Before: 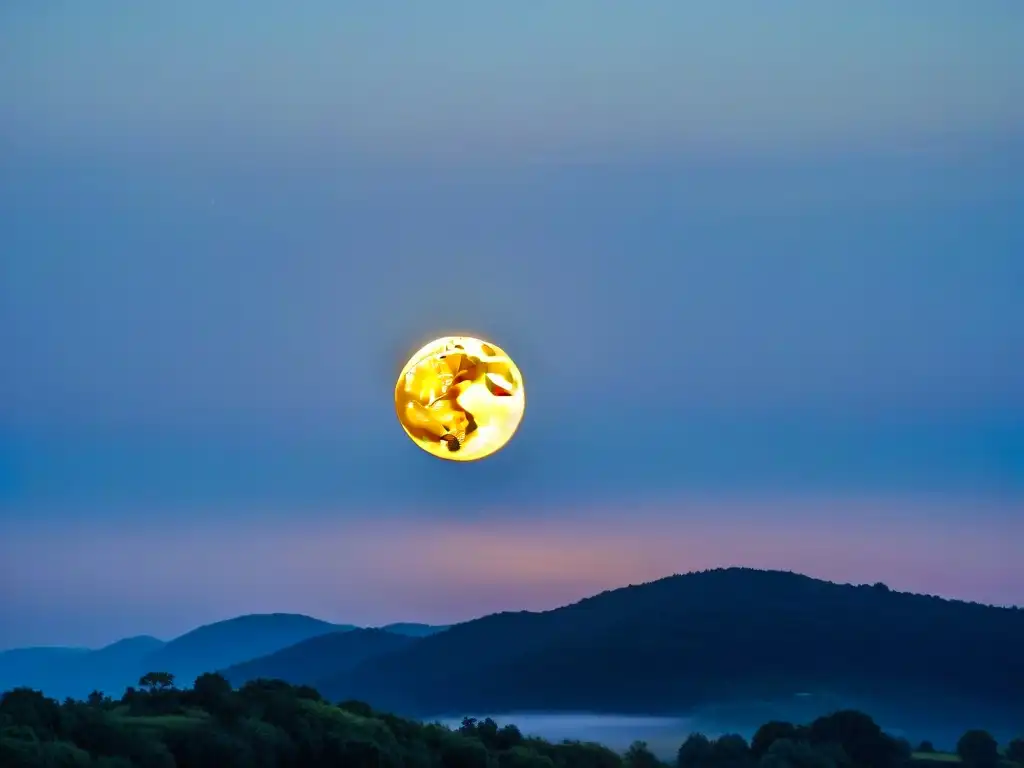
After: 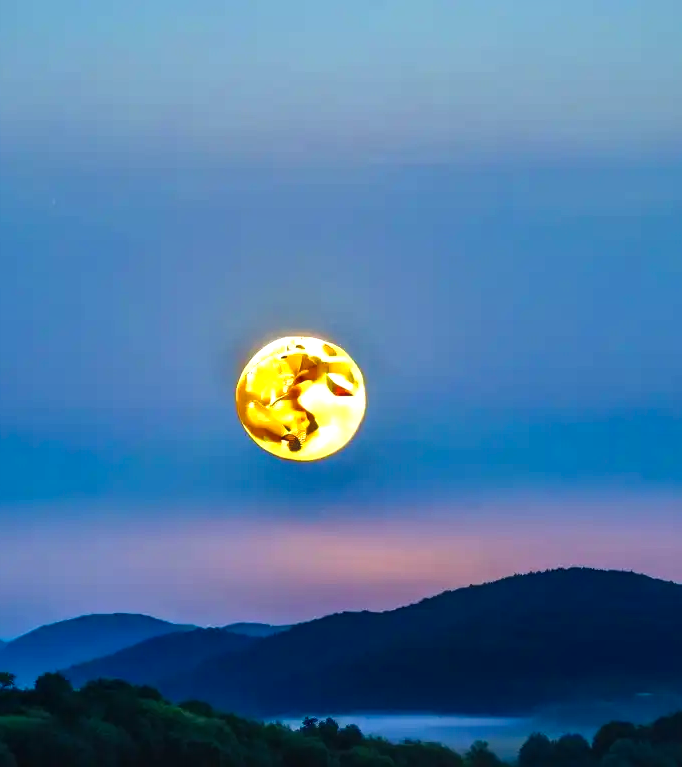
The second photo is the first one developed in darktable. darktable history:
local contrast: on, module defaults
crop and rotate: left 15.546%, right 17.787%
color balance rgb: shadows lift › chroma 1%, shadows lift › hue 217.2°, power › hue 310.8°, highlights gain › chroma 1%, highlights gain › hue 54°, global offset › luminance 0.5%, global offset › hue 171.6°, perceptual saturation grading › global saturation 14.09%, perceptual saturation grading › highlights -25%, perceptual saturation grading › shadows 30%, perceptual brilliance grading › highlights 13.42%, perceptual brilliance grading › mid-tones 8.05%, perceptual brilliance grading › shadows -17.45%, global vibrance 25%
